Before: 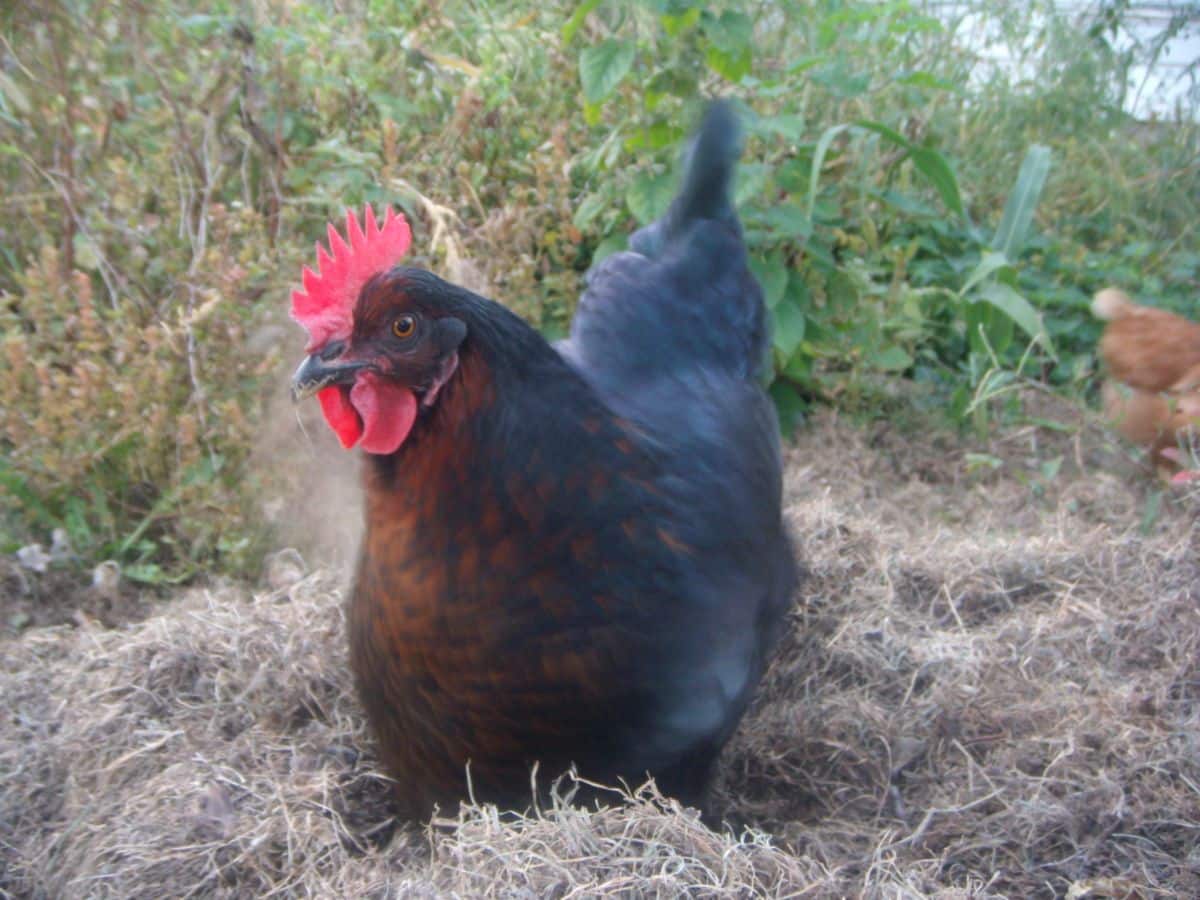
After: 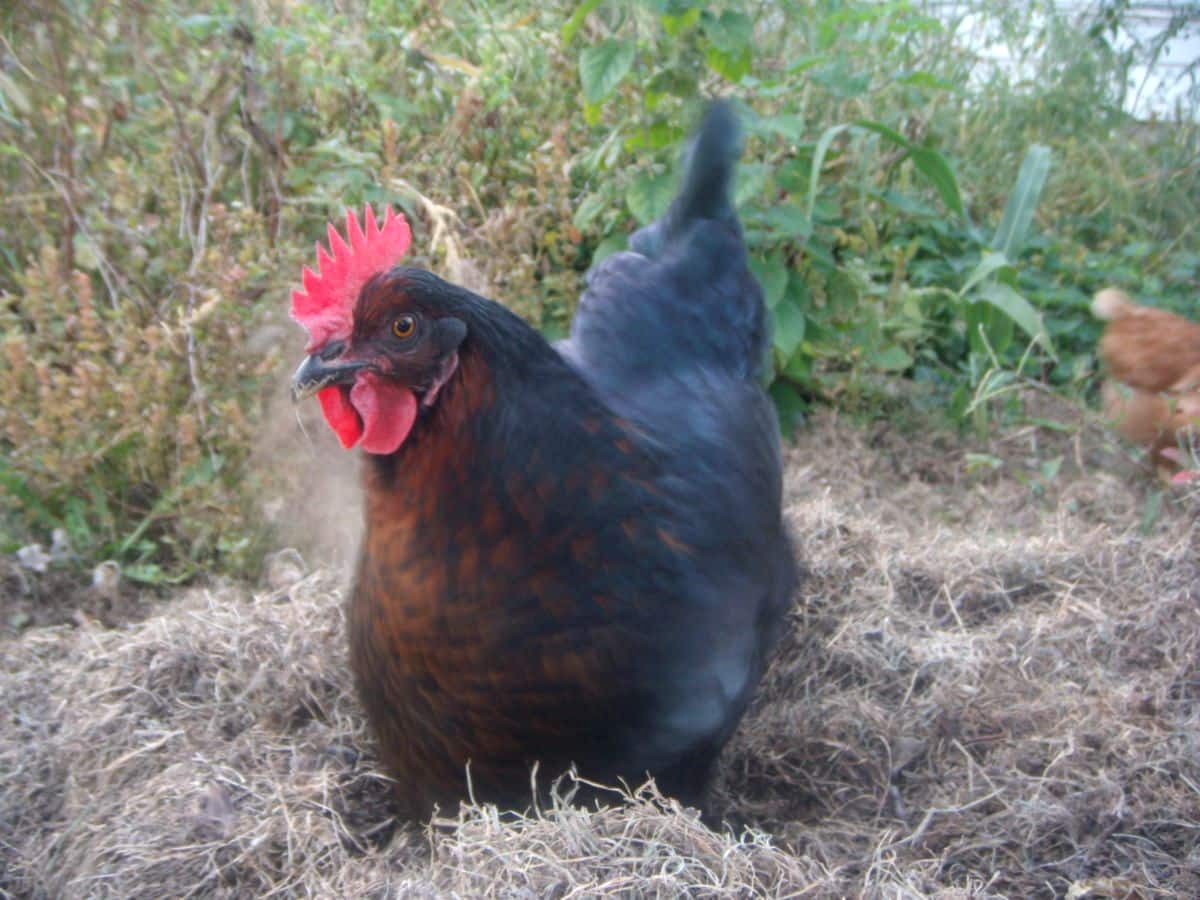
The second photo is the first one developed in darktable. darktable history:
local contrast: highlights 107%, shadows 99%, detail 119%, midtone range 0.2
exposure: compensate exposure bias true, compensate highlight preservation false
